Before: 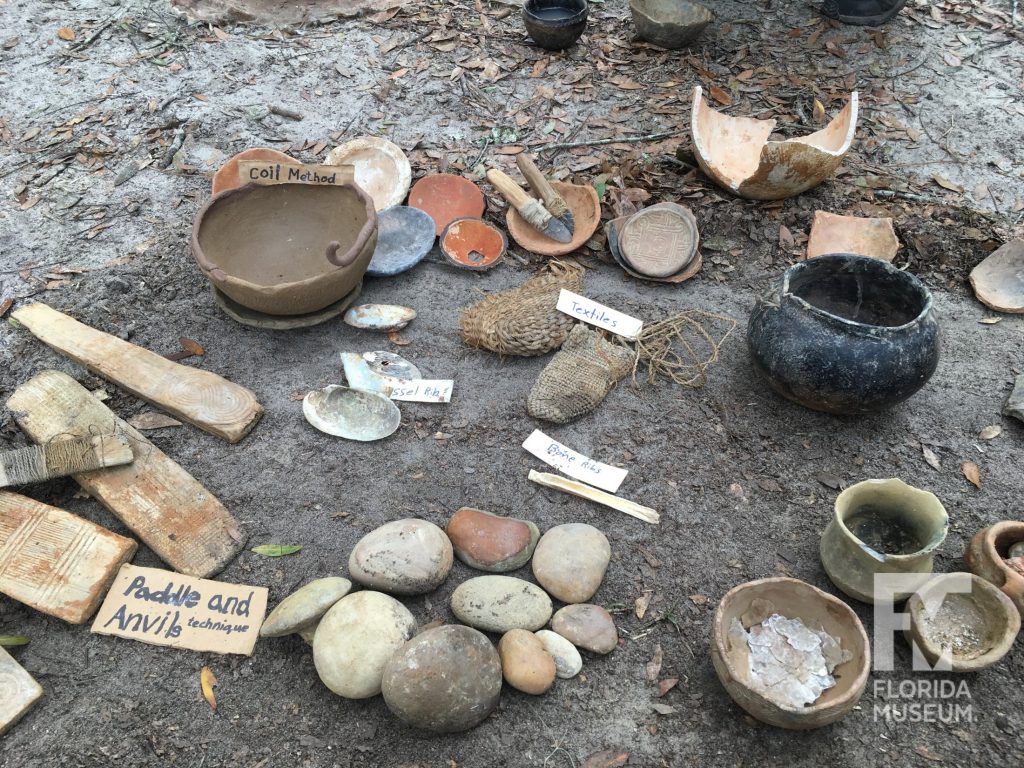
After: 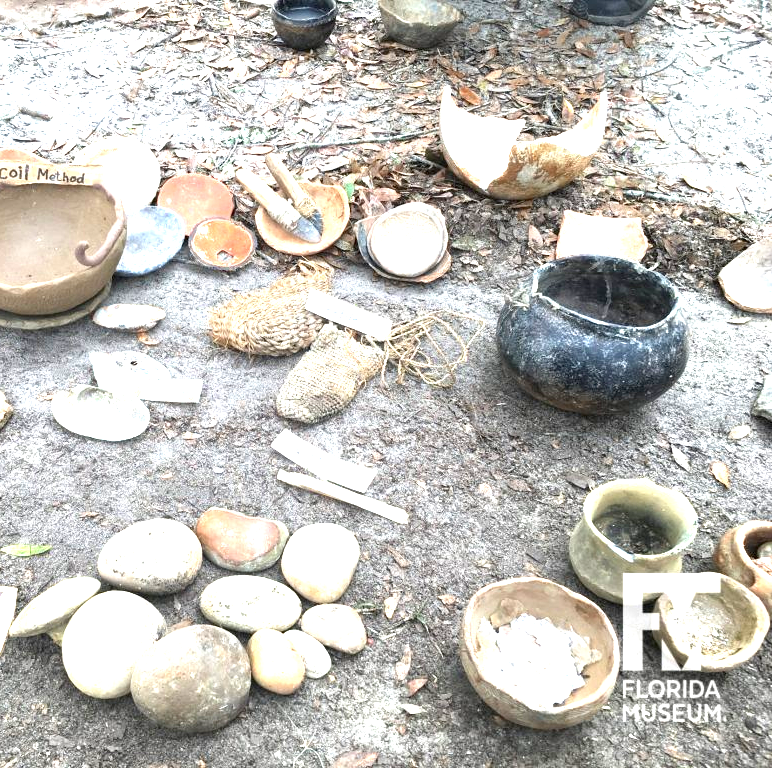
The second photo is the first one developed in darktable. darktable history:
exposure: black level correction 0.001, exposure 1.727 EV, compensate highlight preservation false
crop and rotate: left 24.553%
